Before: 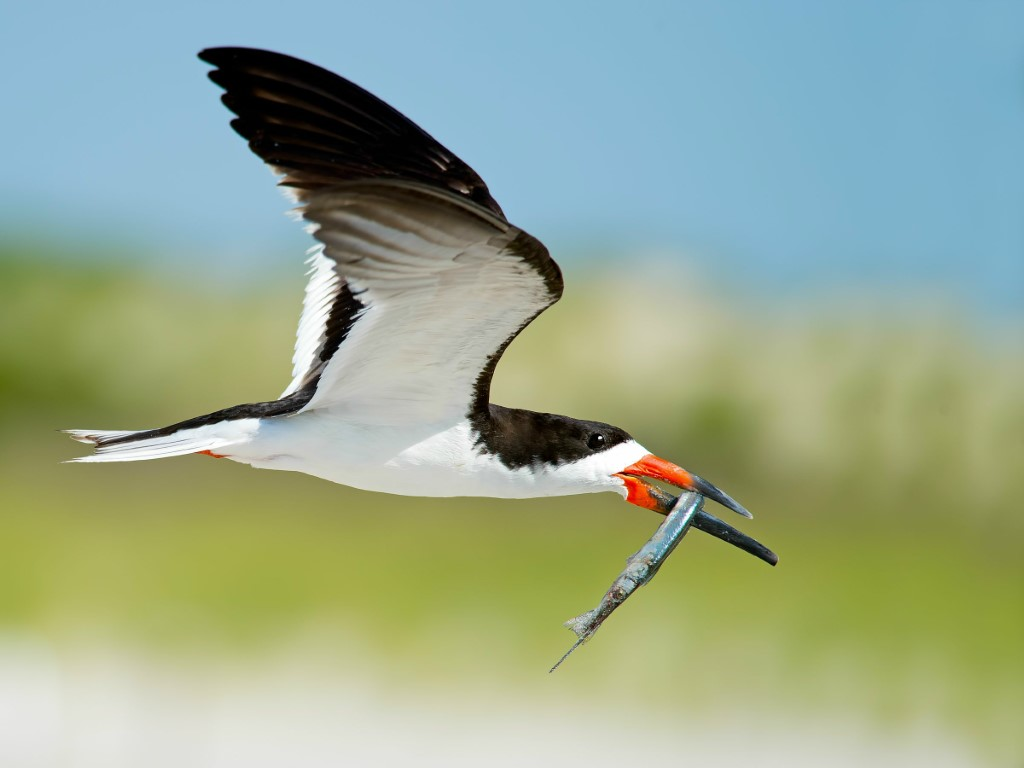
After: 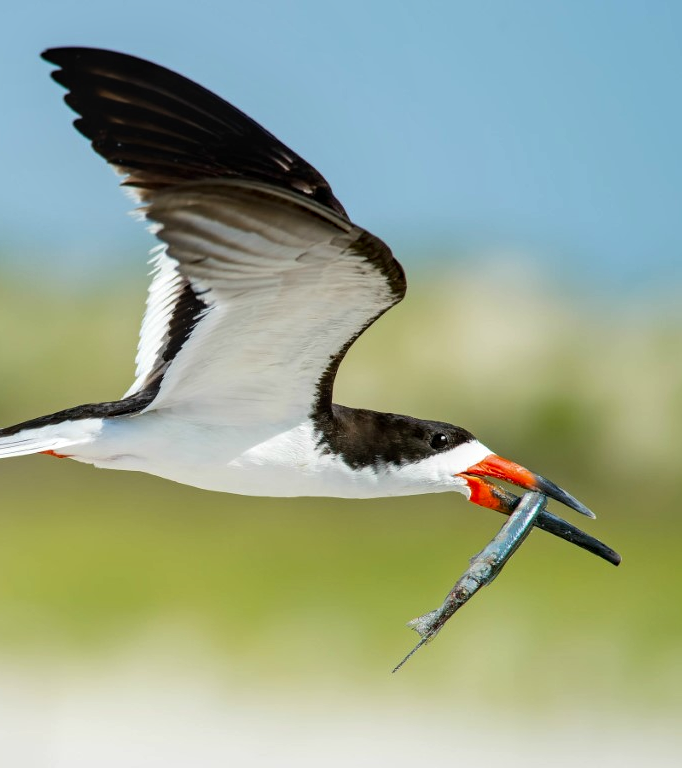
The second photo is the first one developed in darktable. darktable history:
crop: left 15.419%, right 17.914%
local contrast: on, module defaults
